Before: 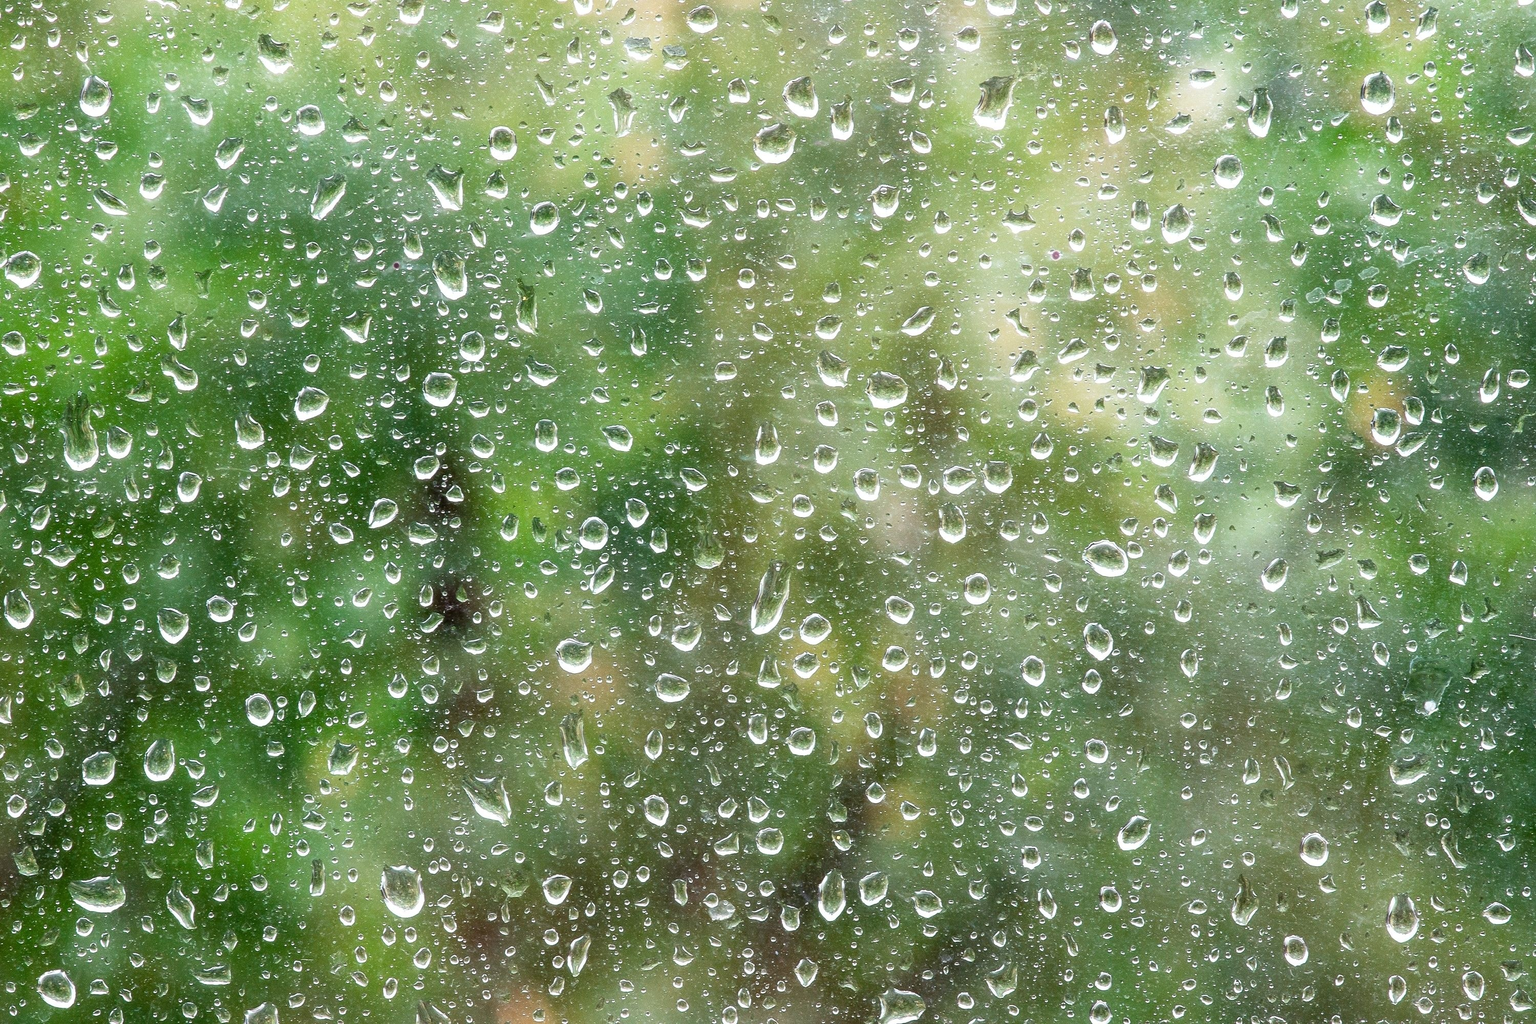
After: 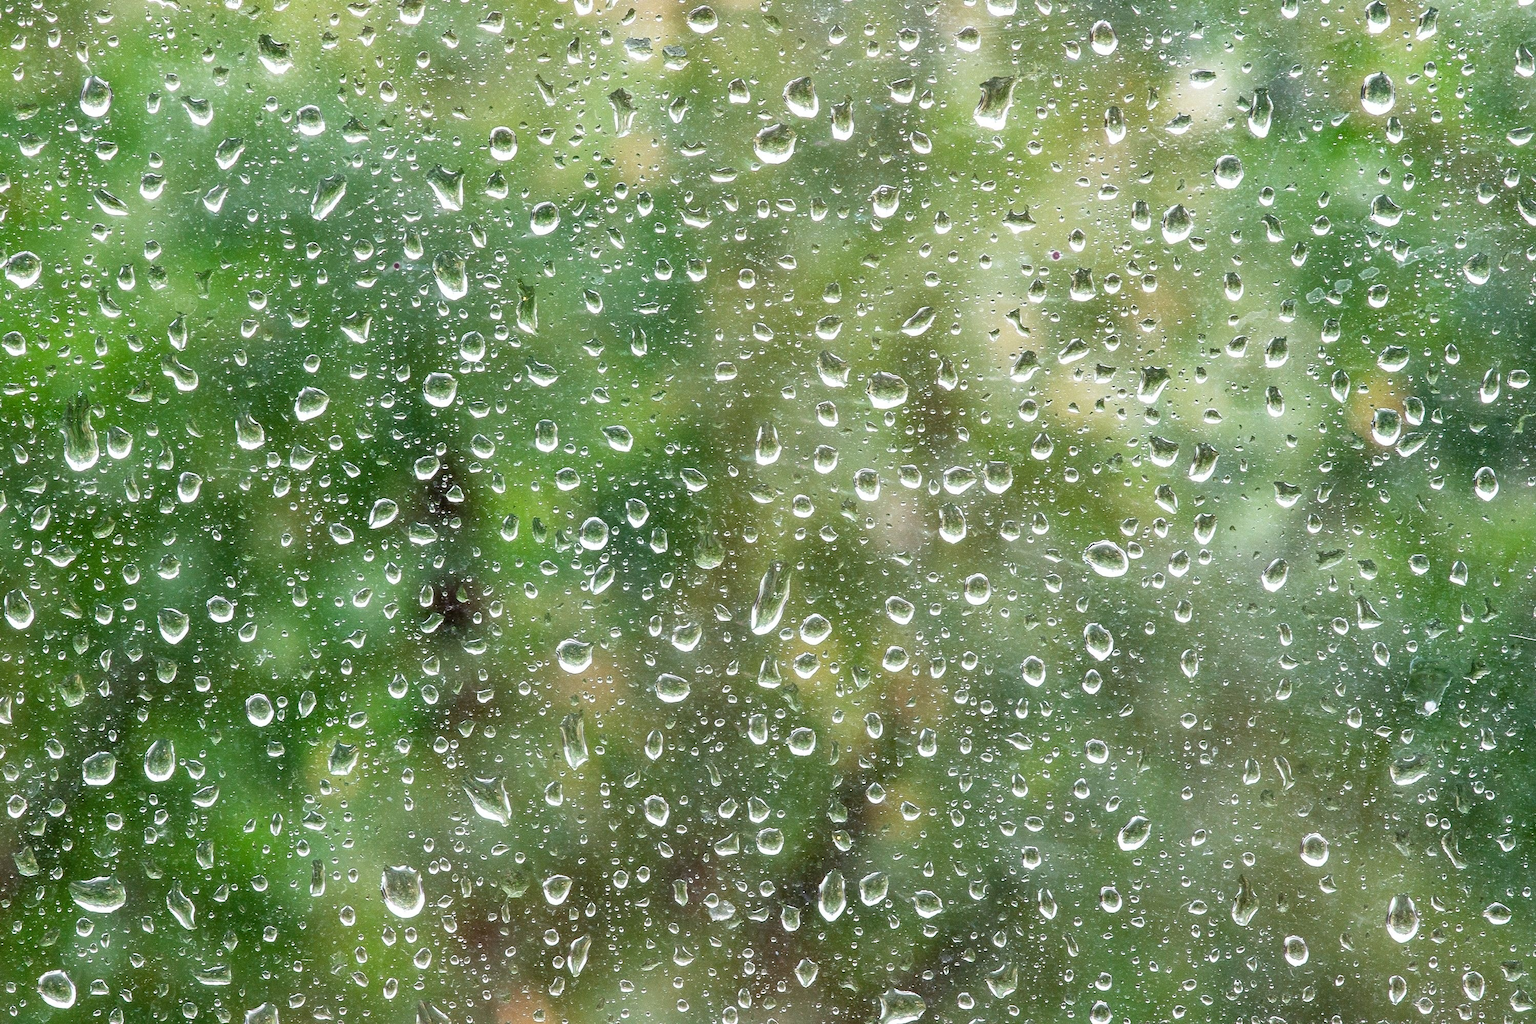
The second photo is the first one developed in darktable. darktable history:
shadows and highlights: shadows 58.2, soften with gaussian
